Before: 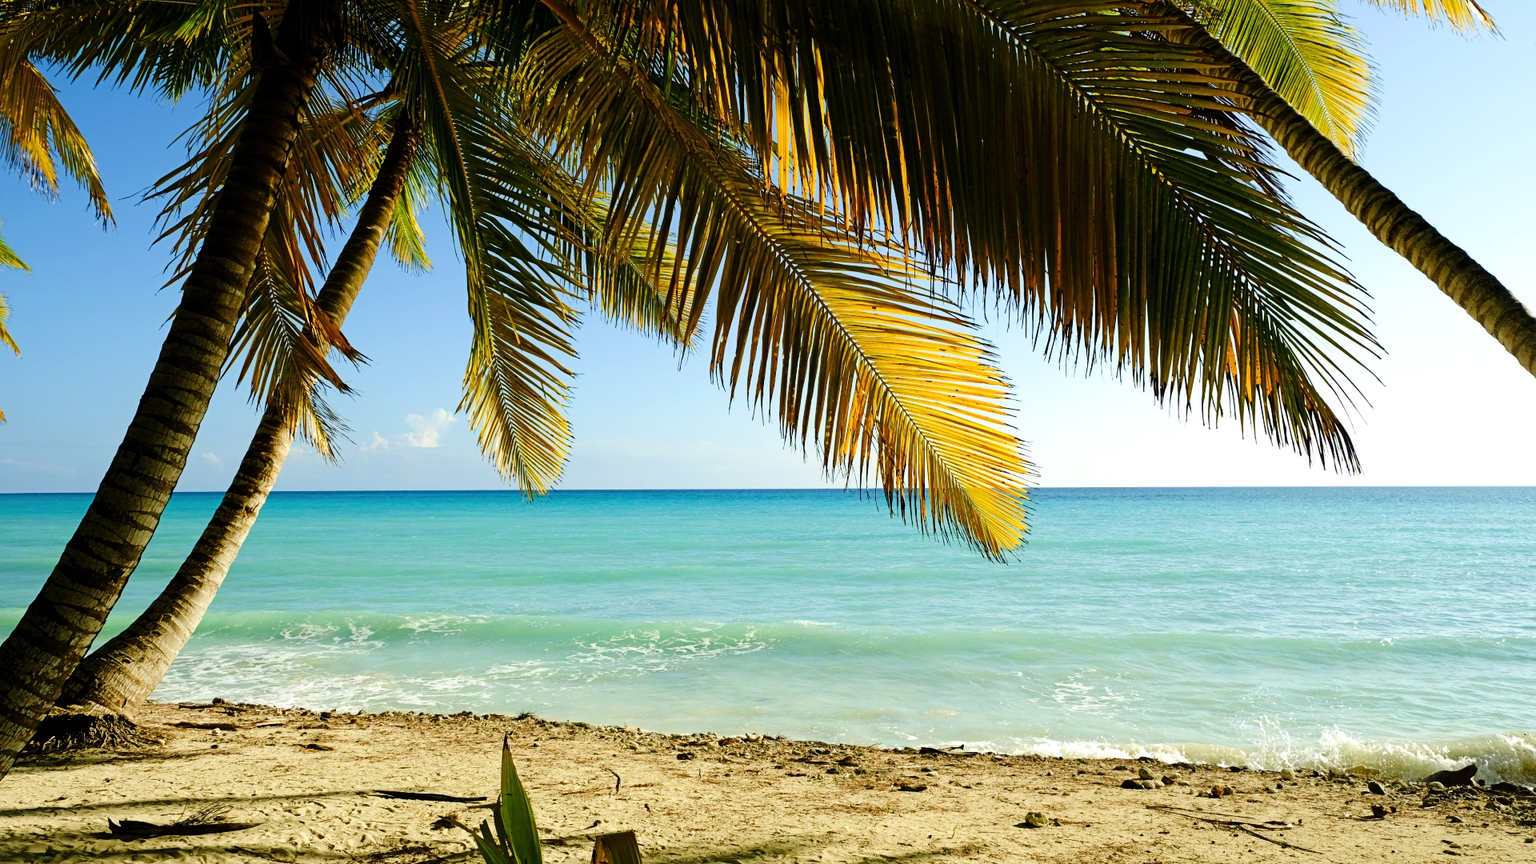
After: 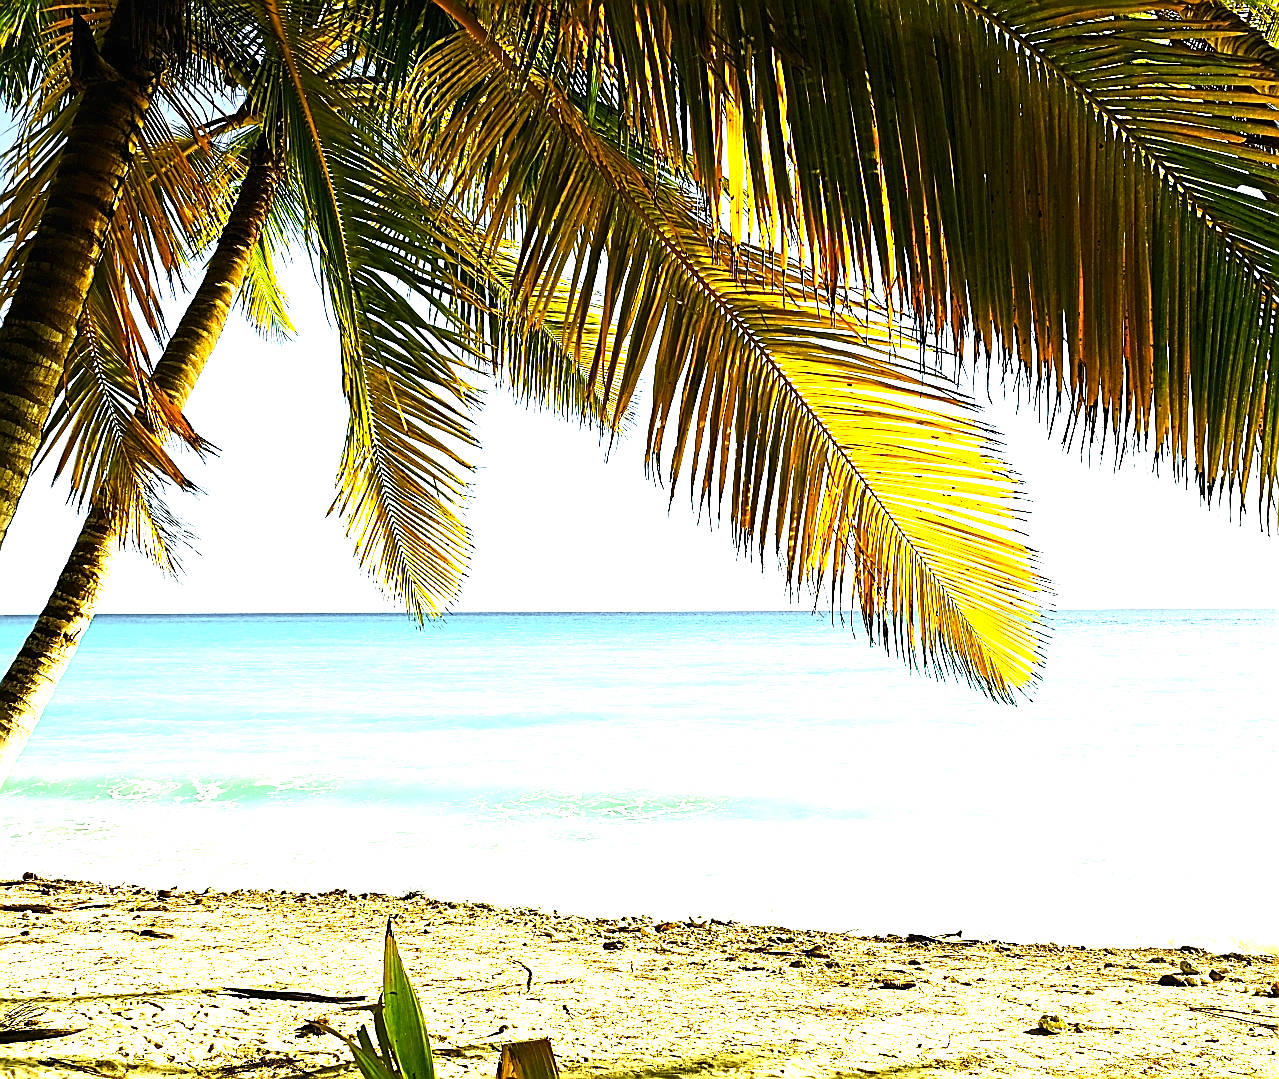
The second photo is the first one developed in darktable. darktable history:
sharpen: radius 1.4, amount 1.25, threshold 0.7
exposure: black level correction 0, exposure 1.5 EV, compensate highlight preservation false
color zones: curves: ch1 [(0.25, 0.61) (0.75, 0.248)]
shadows and highlights: shadows -12.5, white point adjustment 4, highlights 28.33
crop and rotate: left 12.673%, right 20.66%
